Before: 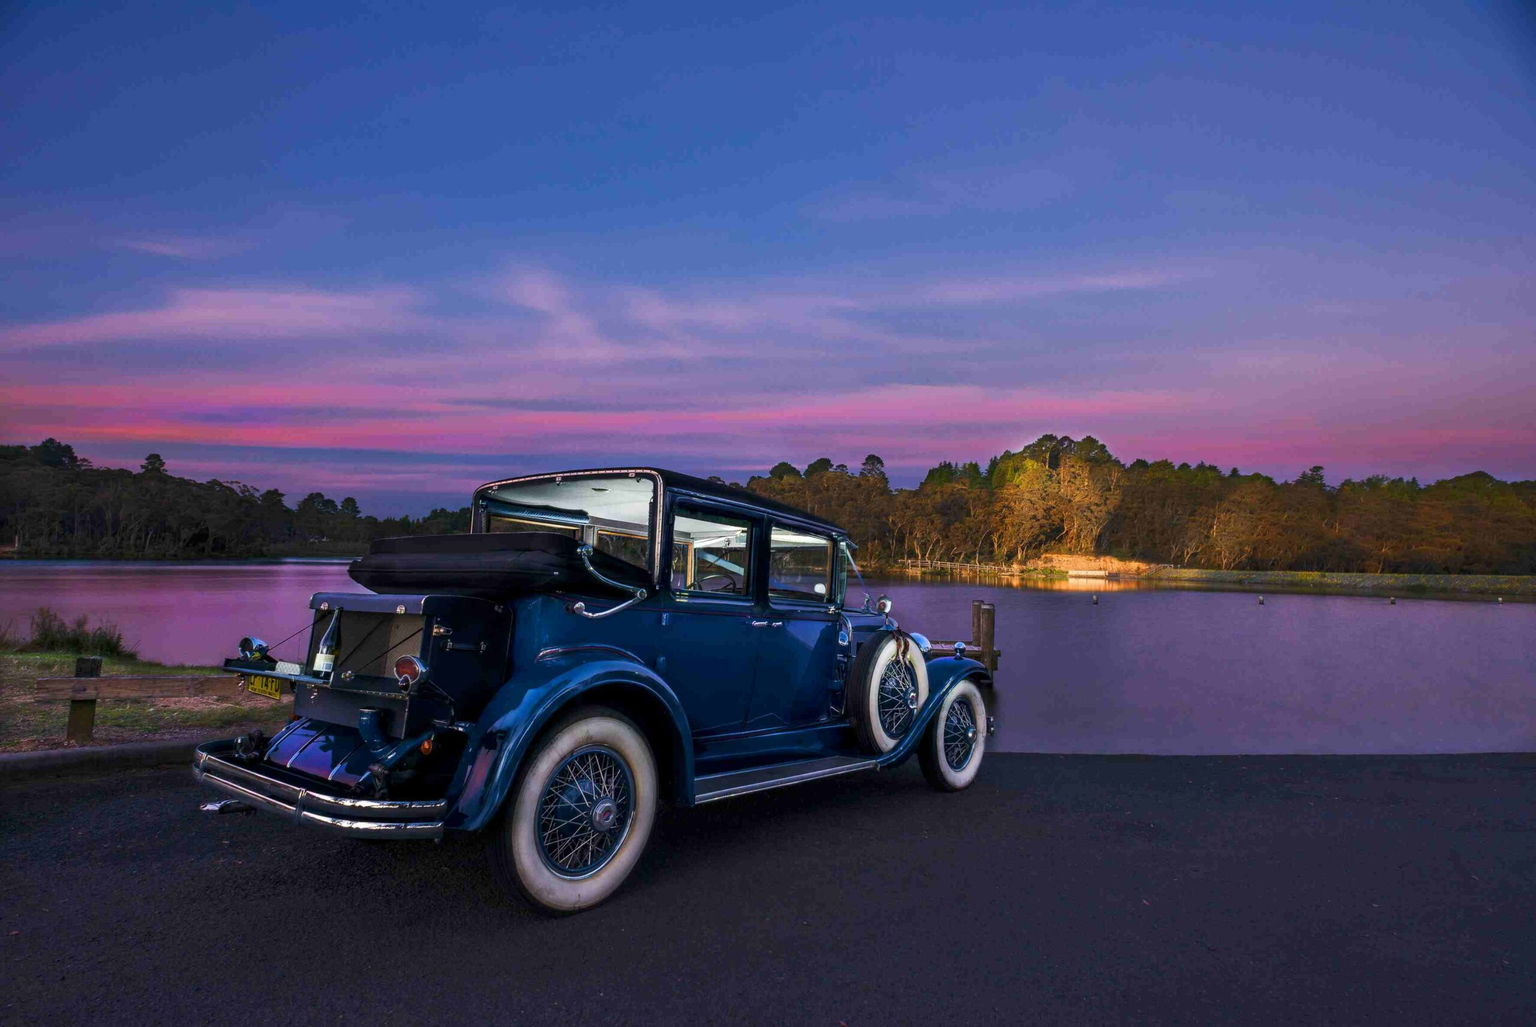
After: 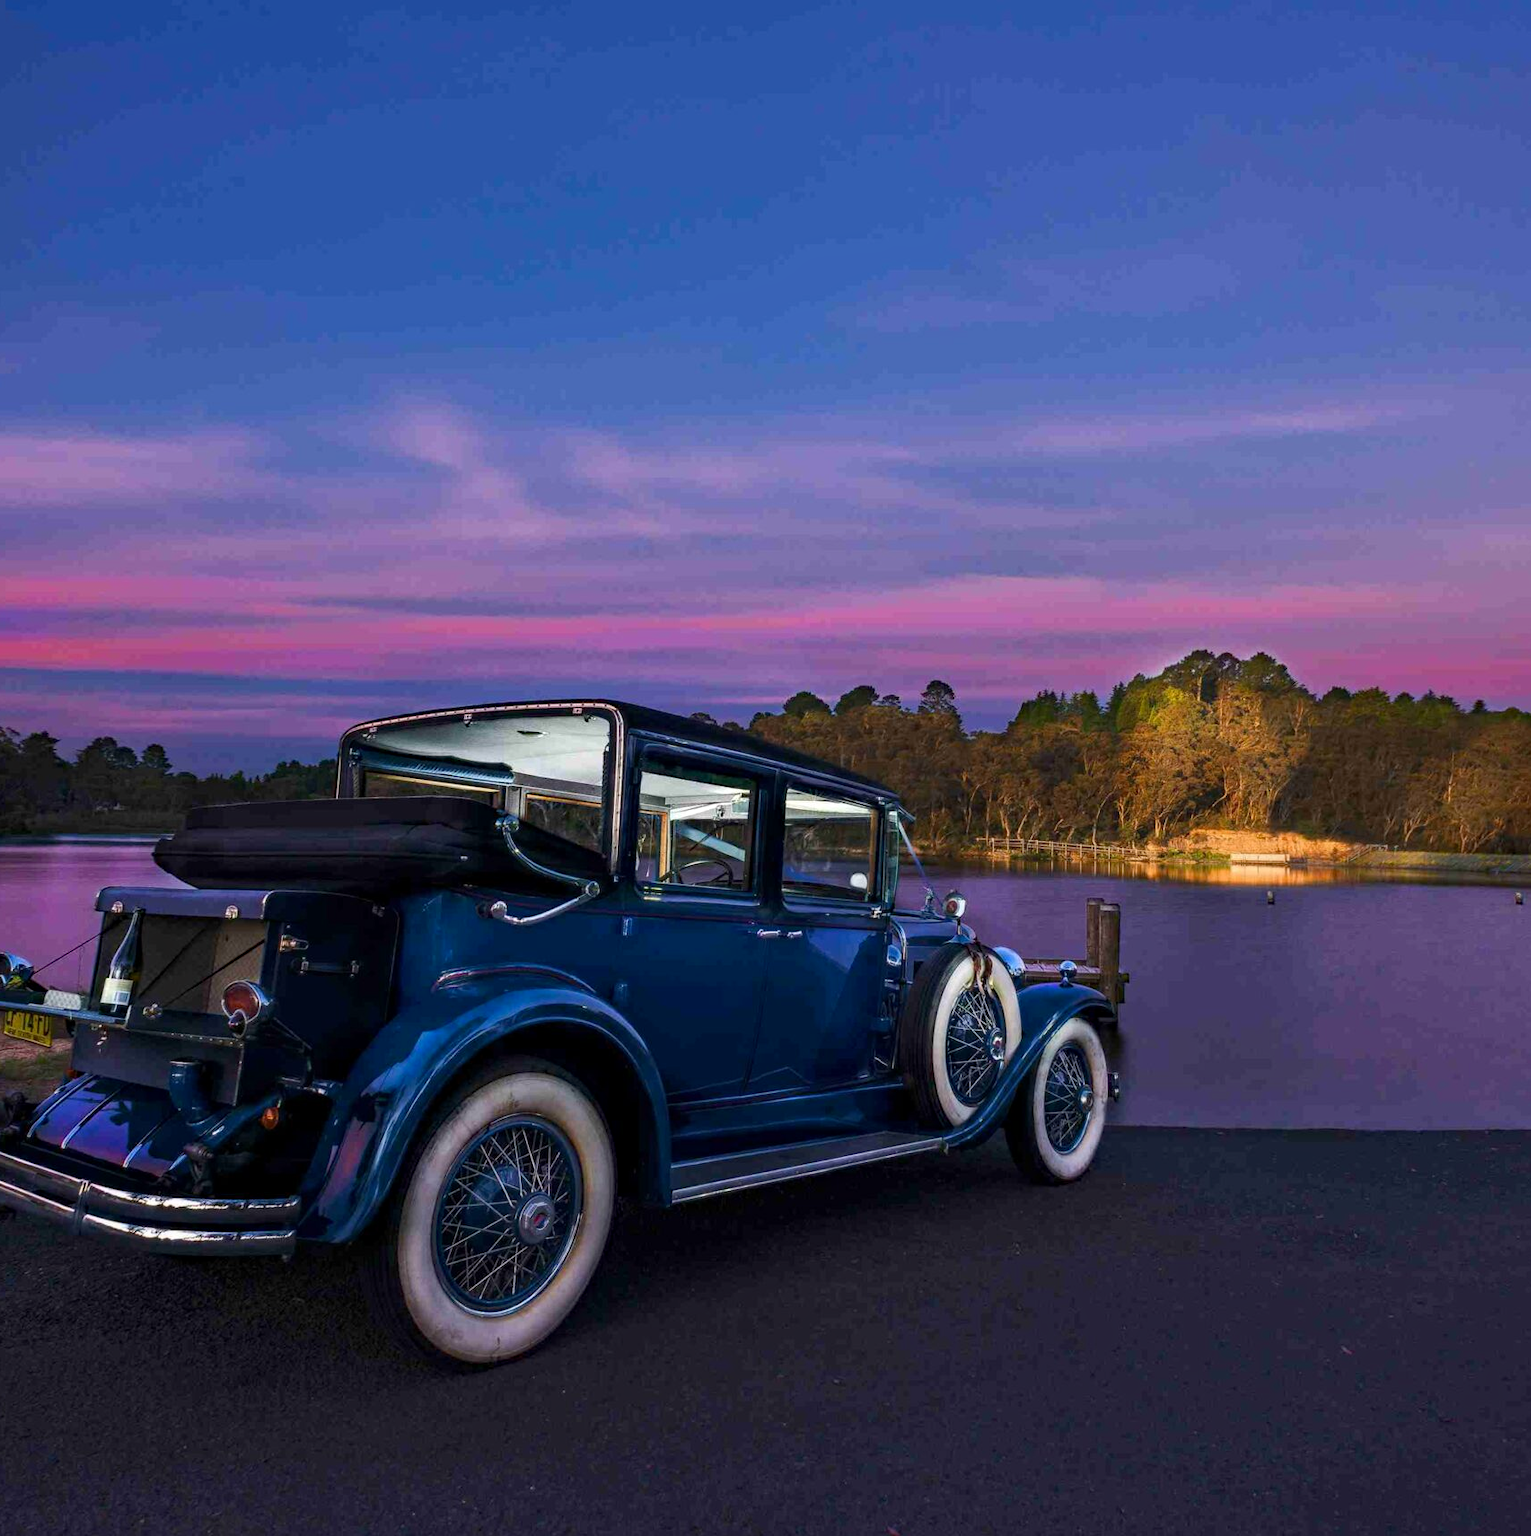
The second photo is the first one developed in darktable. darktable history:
haze removal: compatibility mode true, adaptive false
crop and rotate: left 16.025%, right 17.335%
